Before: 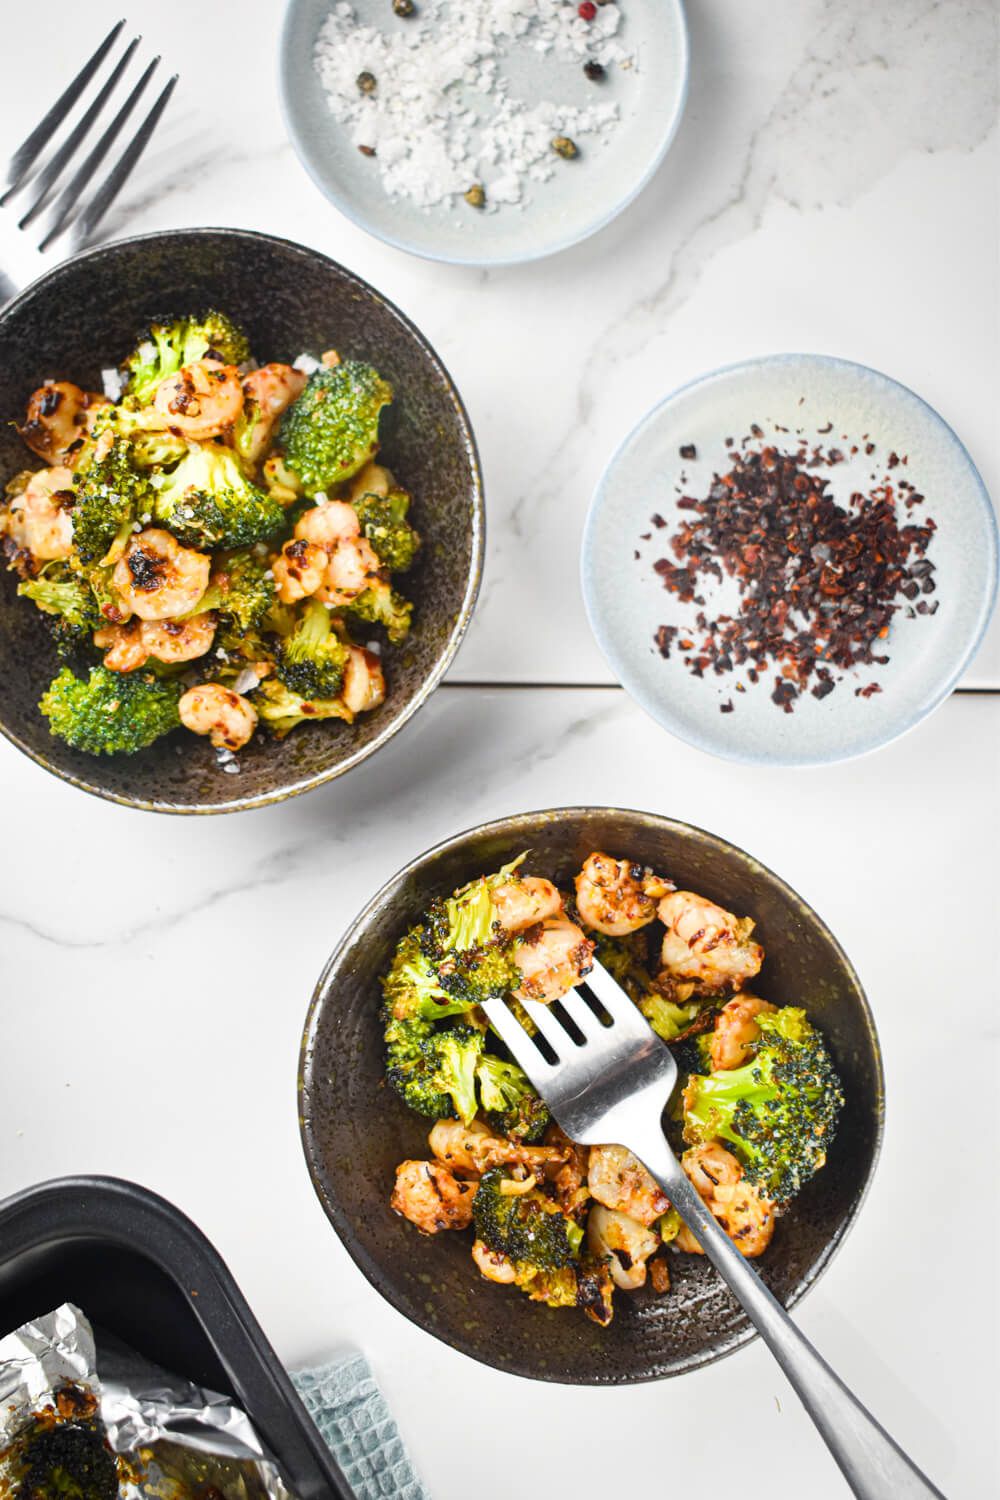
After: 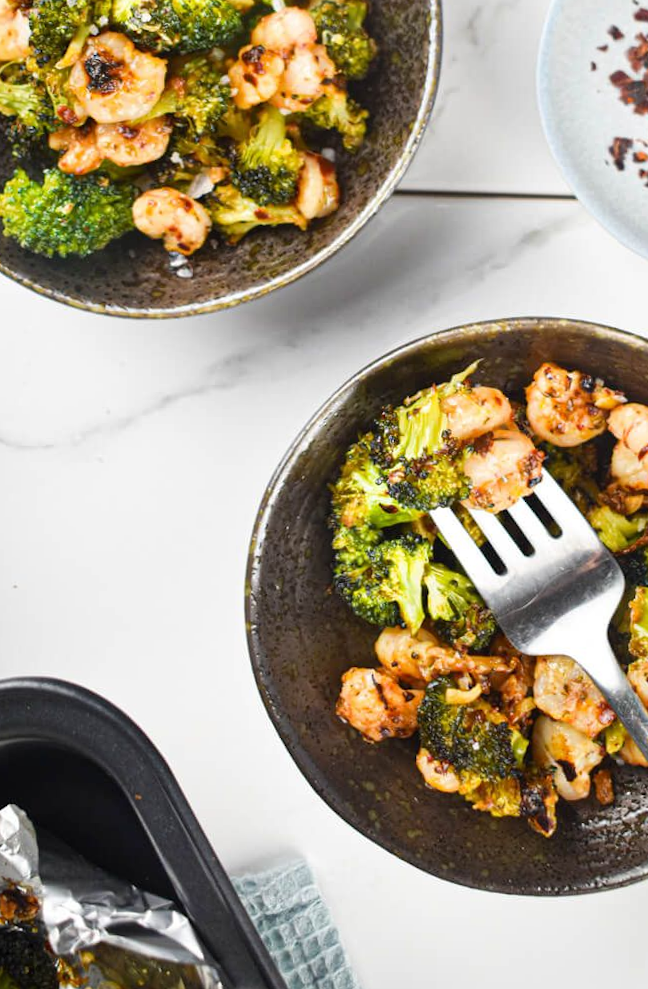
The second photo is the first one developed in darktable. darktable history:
crop and rotate: angle -0.986°, left 3.579%, top 32.318%, right 29.885%
